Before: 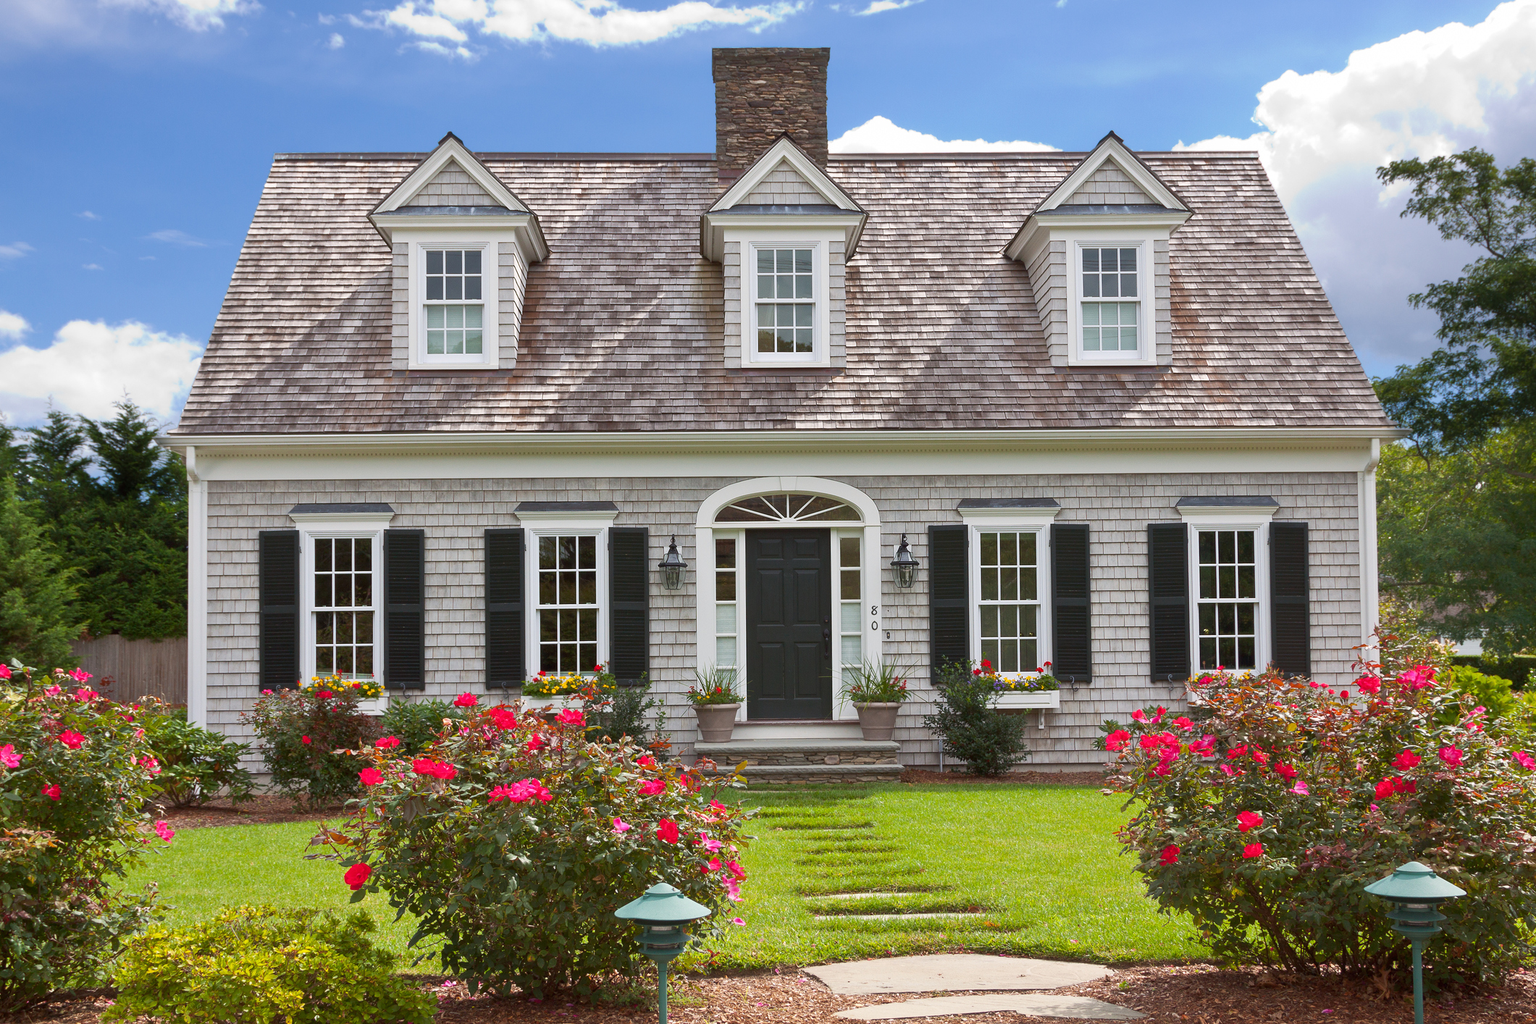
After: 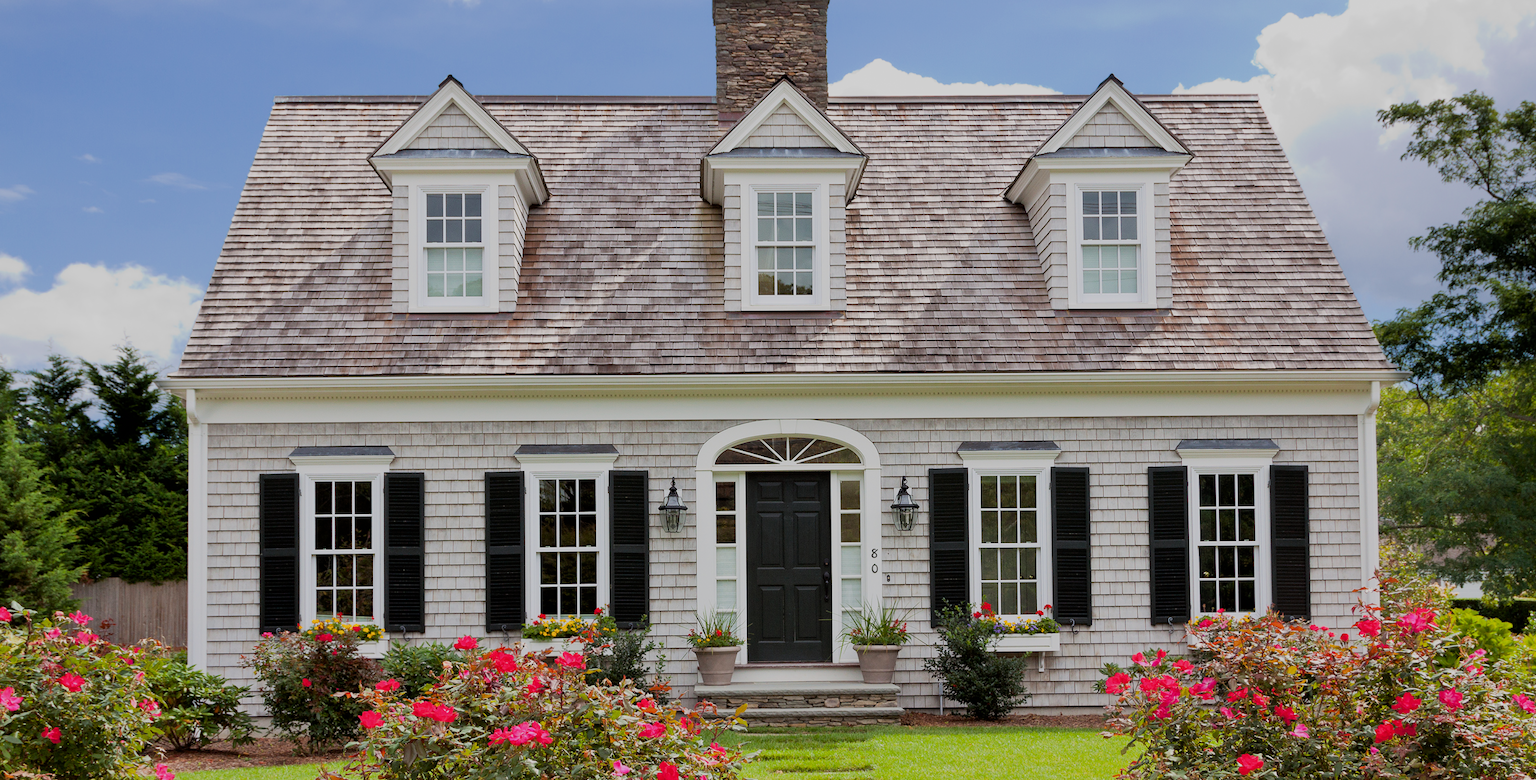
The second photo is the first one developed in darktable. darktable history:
filmic rgb: black relative exposure -6.1 EV, white relative exposure 6.95 EV, hardness 2.25
exposure: black level correction 0.005, exposure 0.281 EV, compensate exposure bias true, compensate highlight preservation false
crop: top 5.649%, bottom 17.763%
